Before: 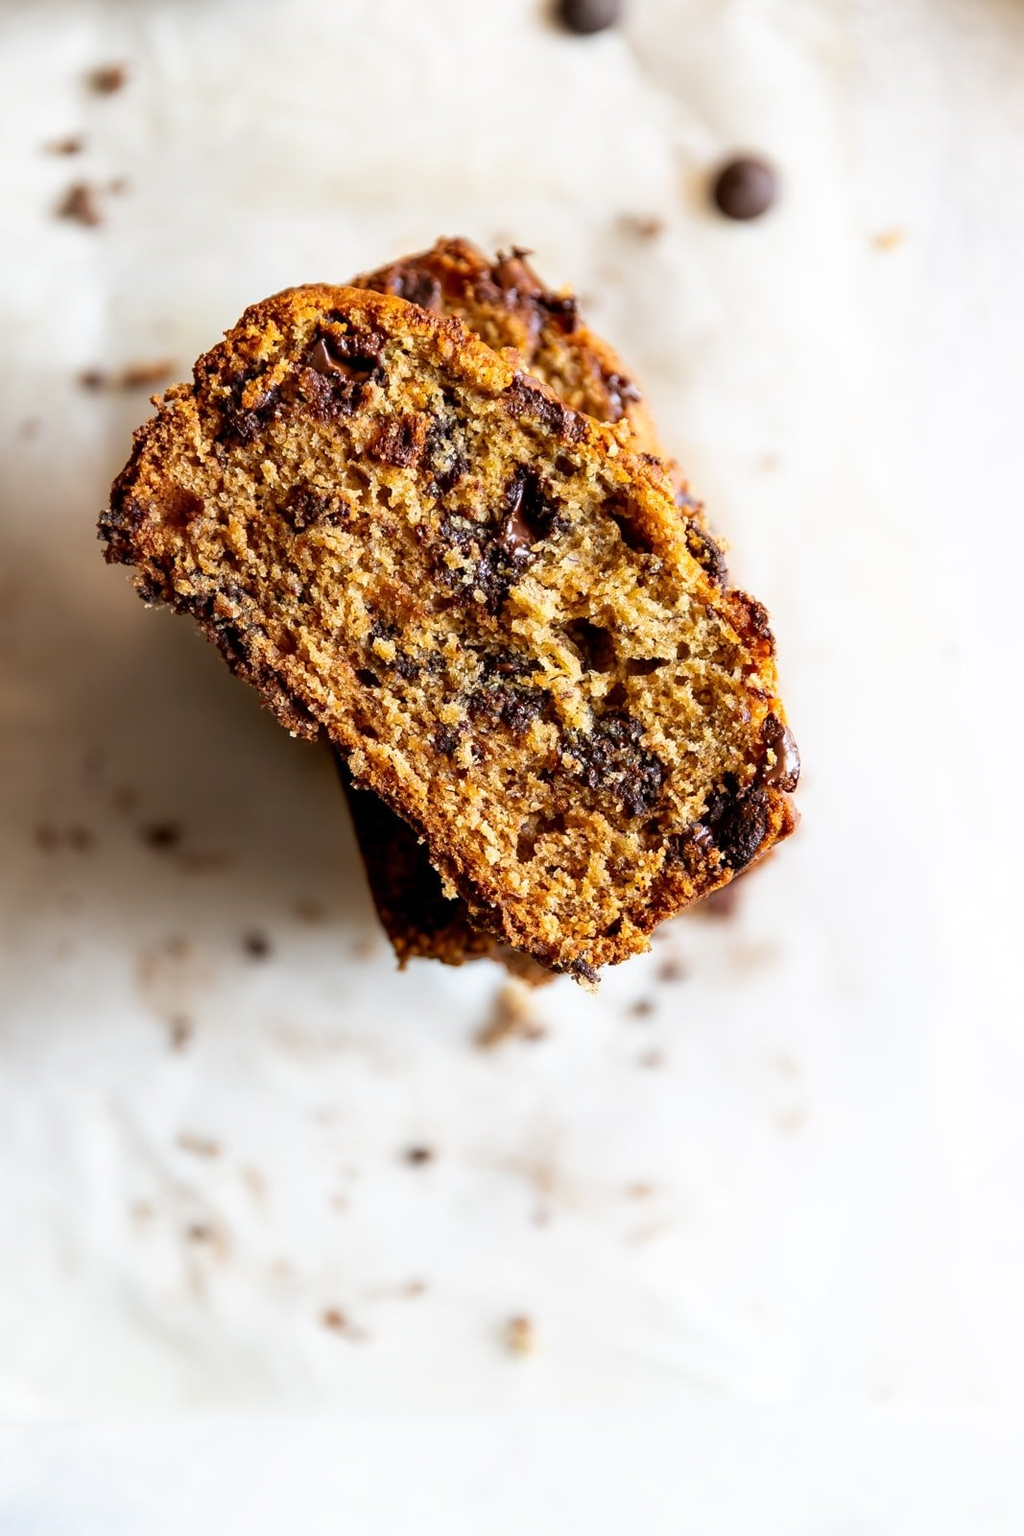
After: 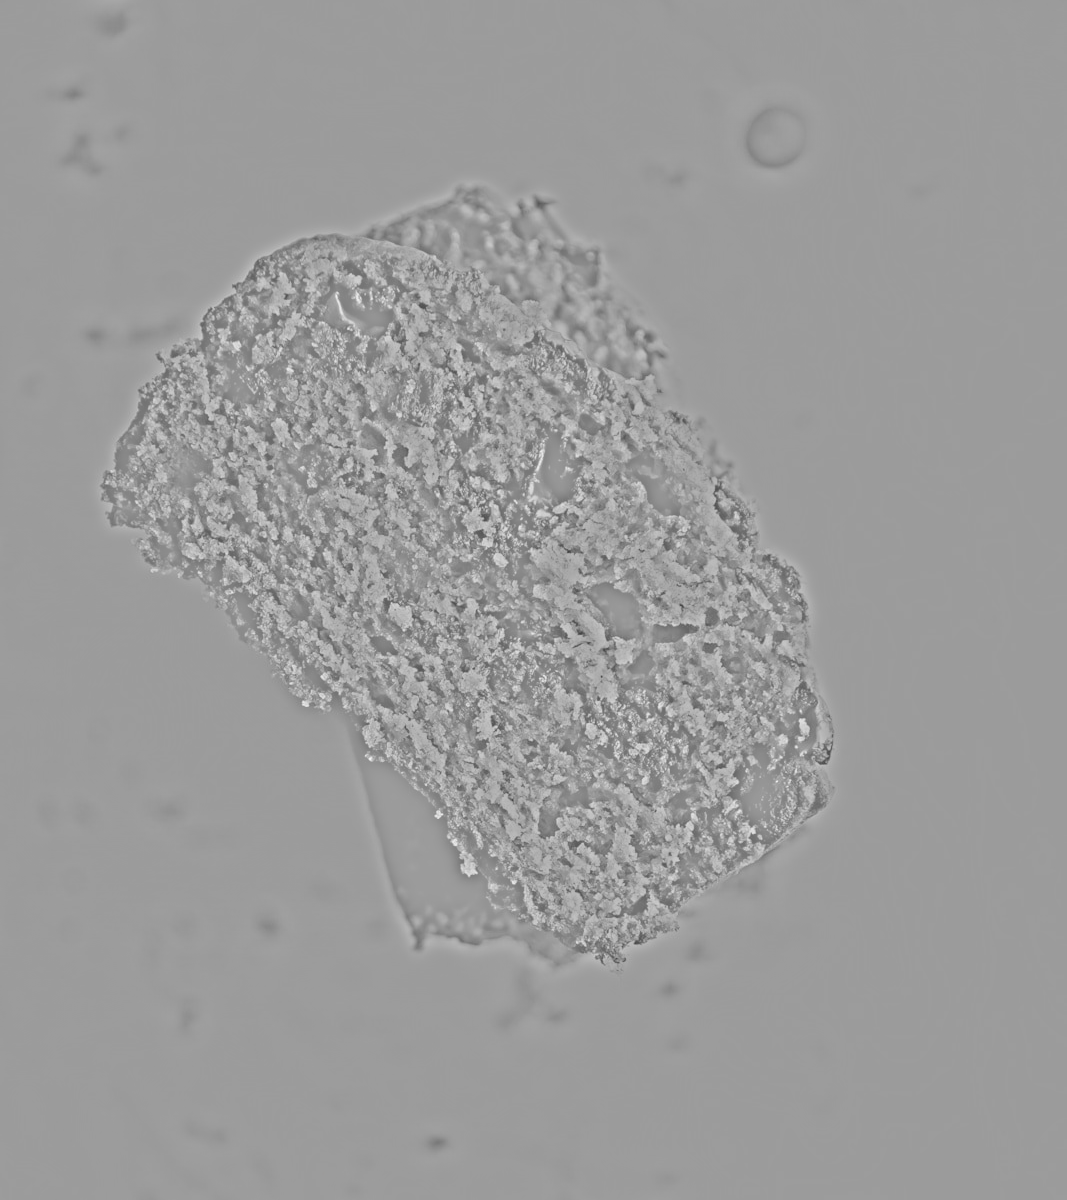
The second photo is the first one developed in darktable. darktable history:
contrast brightness saturation: brightness 0.28
crop: top 3.857%, bottom 21.132%
white balance: red 0.982, blue 1.018
highpass: sharpness 25.84%, contrast boost 14.94%
color balance rgb: perceptual saturation grading › global saturation 20%, perceptual saturation grading › highlights -25%, perceptual saturation grading › shadows 25%
